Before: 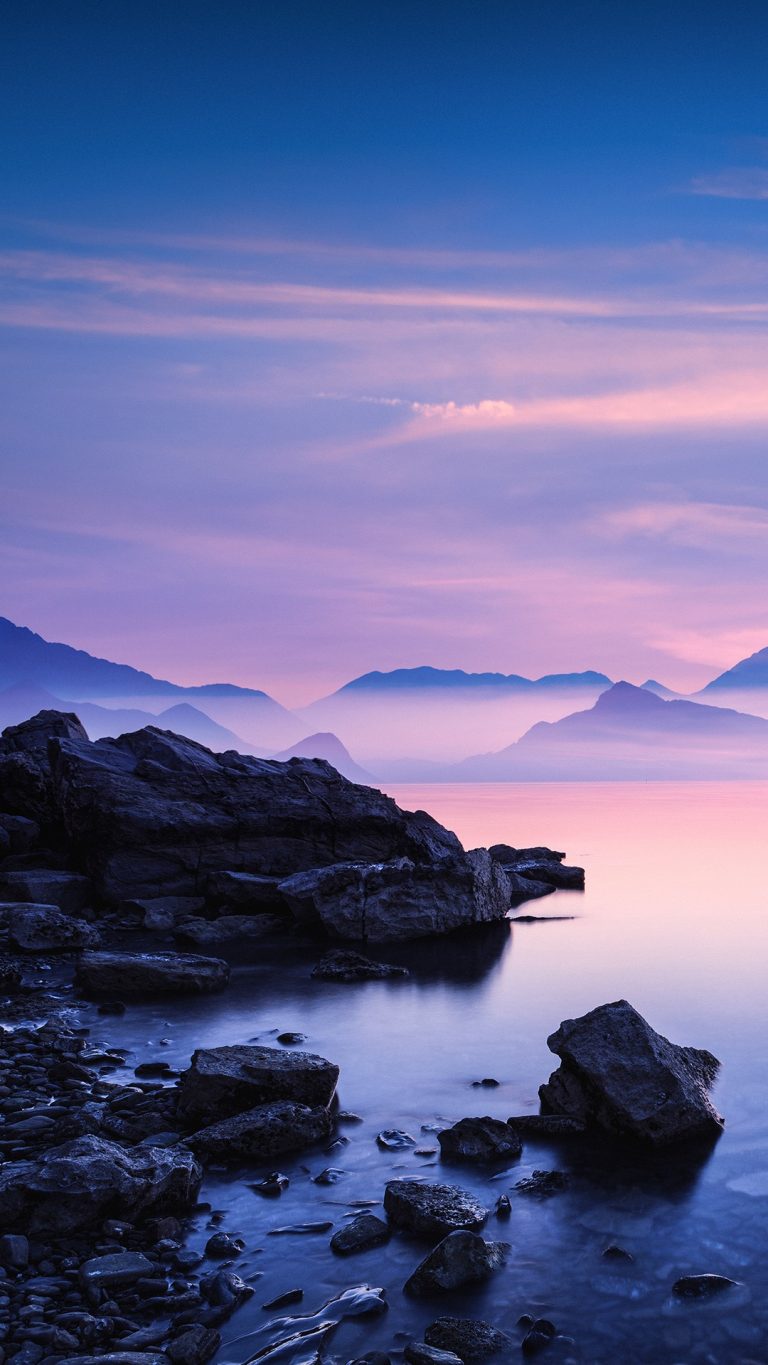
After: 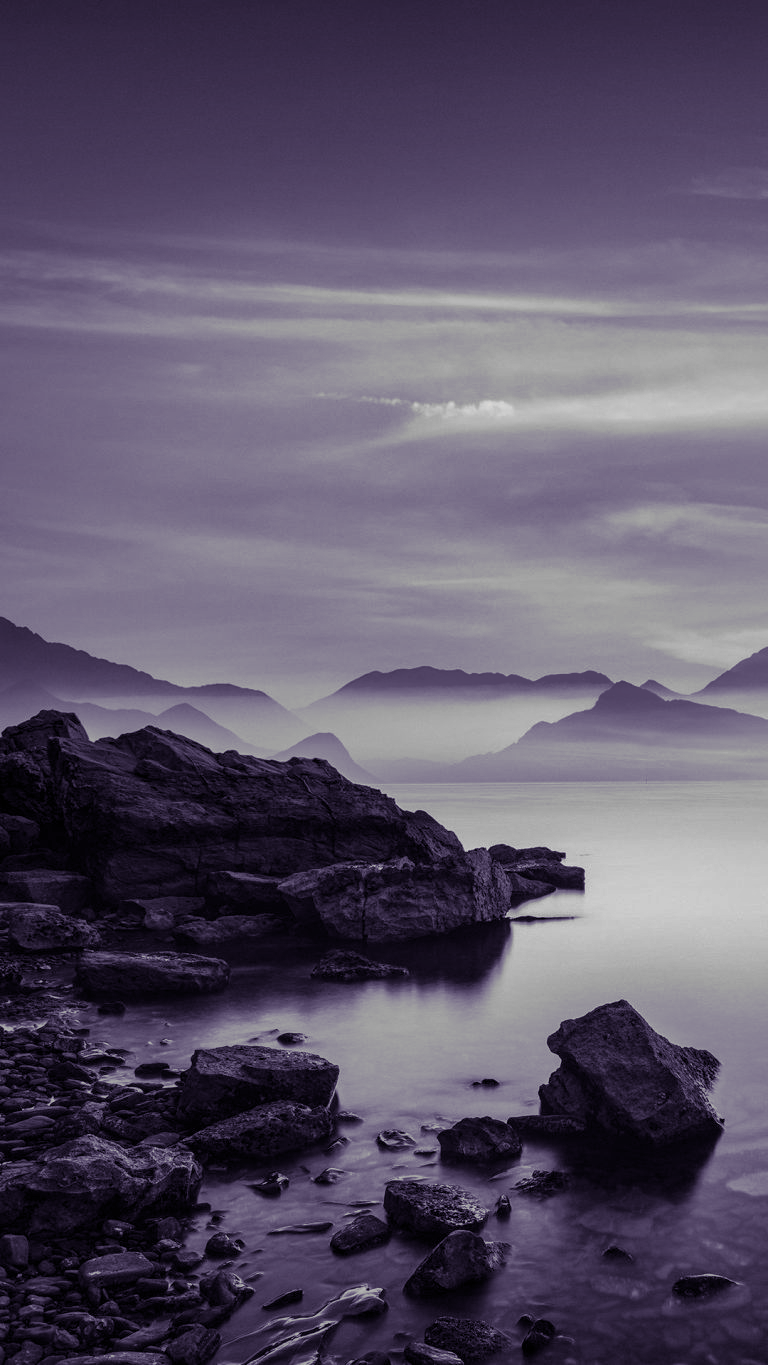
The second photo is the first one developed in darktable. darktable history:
contrast brightness saturation: contrast 0.09, saturation 0.28
tone equalizer: on, module defaults
local contrast: on, module defaults
shadows and highlights: shadows 40, highlights -60
color correction: highlights a* 3.12, highlights b* -1.55, shadows a* -0.101, shadows b* 2.52, saturation 0.98
monochrome: a -6.99, b 35.61, size 1.4
split-toning: shadows › hue 255.6°, shadows › saturation 0.66, highlights › hue 43.2°, highlights › saturation 0.68, balance -50.1
